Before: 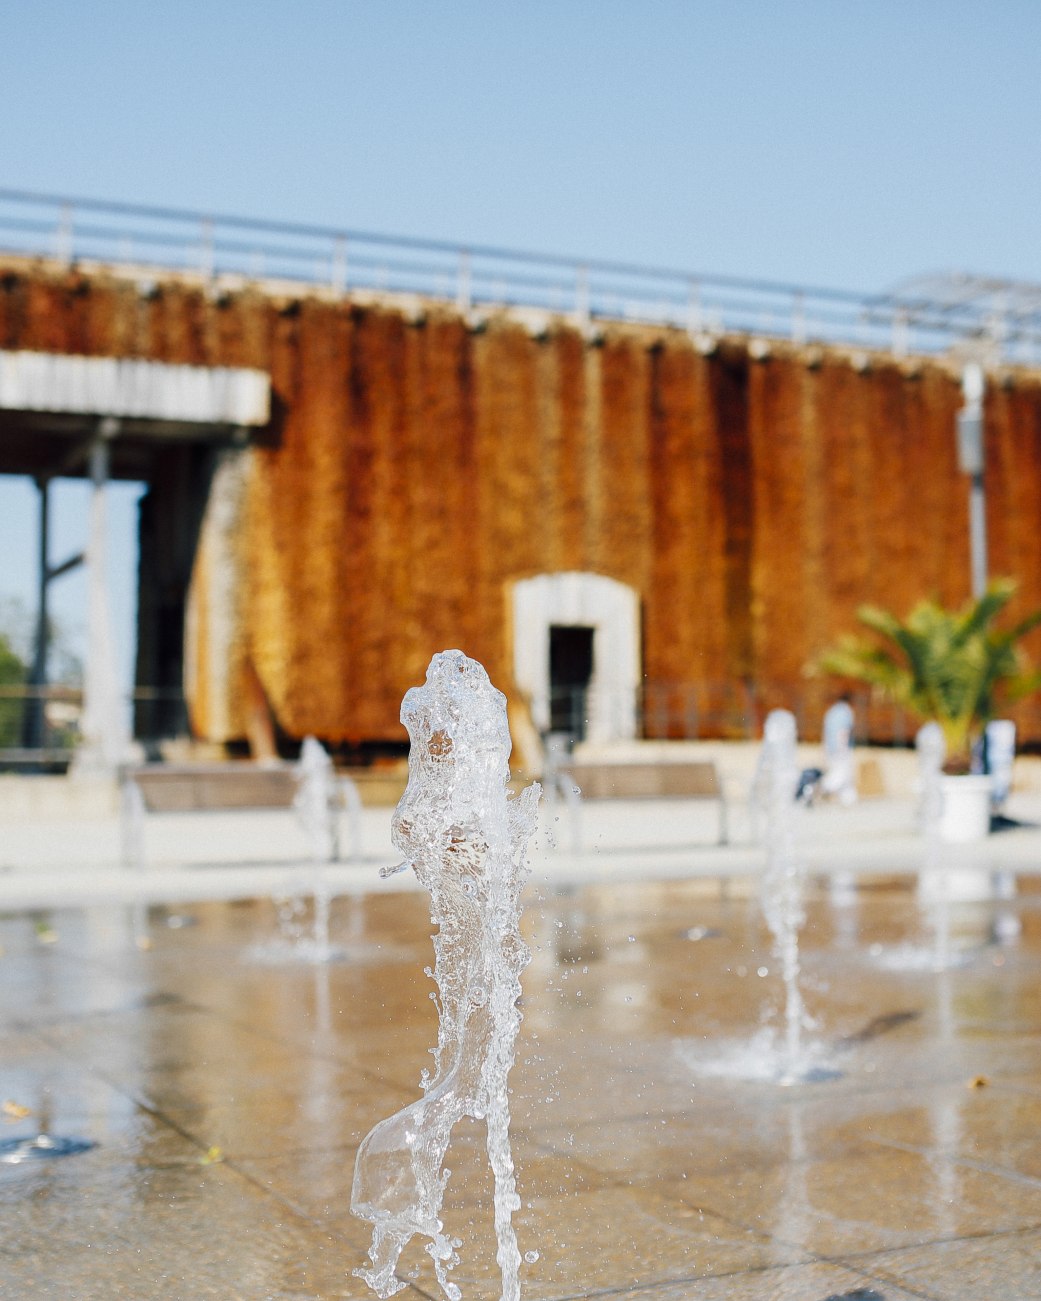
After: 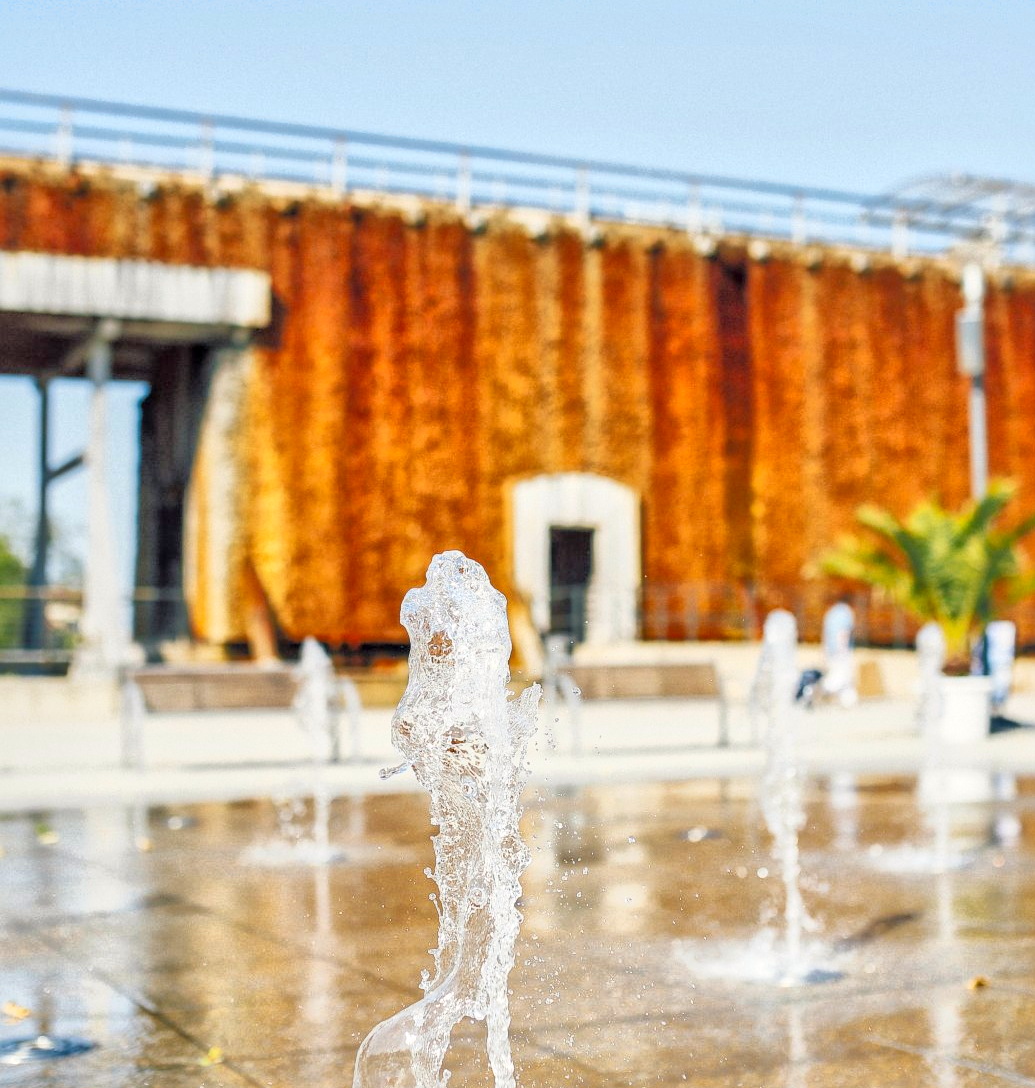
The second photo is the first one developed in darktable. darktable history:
shadows and highlights: shadows 35, highlights -35, soften with gaussian
local contrast: on, module defaults
crop: top 7.625%, bottom 8.027%
tone equalizer: -7 EV 0.15 EV, -6 EV 0.6 EV, -5 EV 1.15 EV, -4 EV 1.33 EV, -3 EV 1.15 EV, -2 EV 0.6 EV, -1 EV 0.15 EV, mask exposure compensation -0.5 EV
global tonemap: drago (1, 100), detail 1
exposure: exposure 0.95 EV, compensate highlight preservation false
color correction: highlights b* 3
